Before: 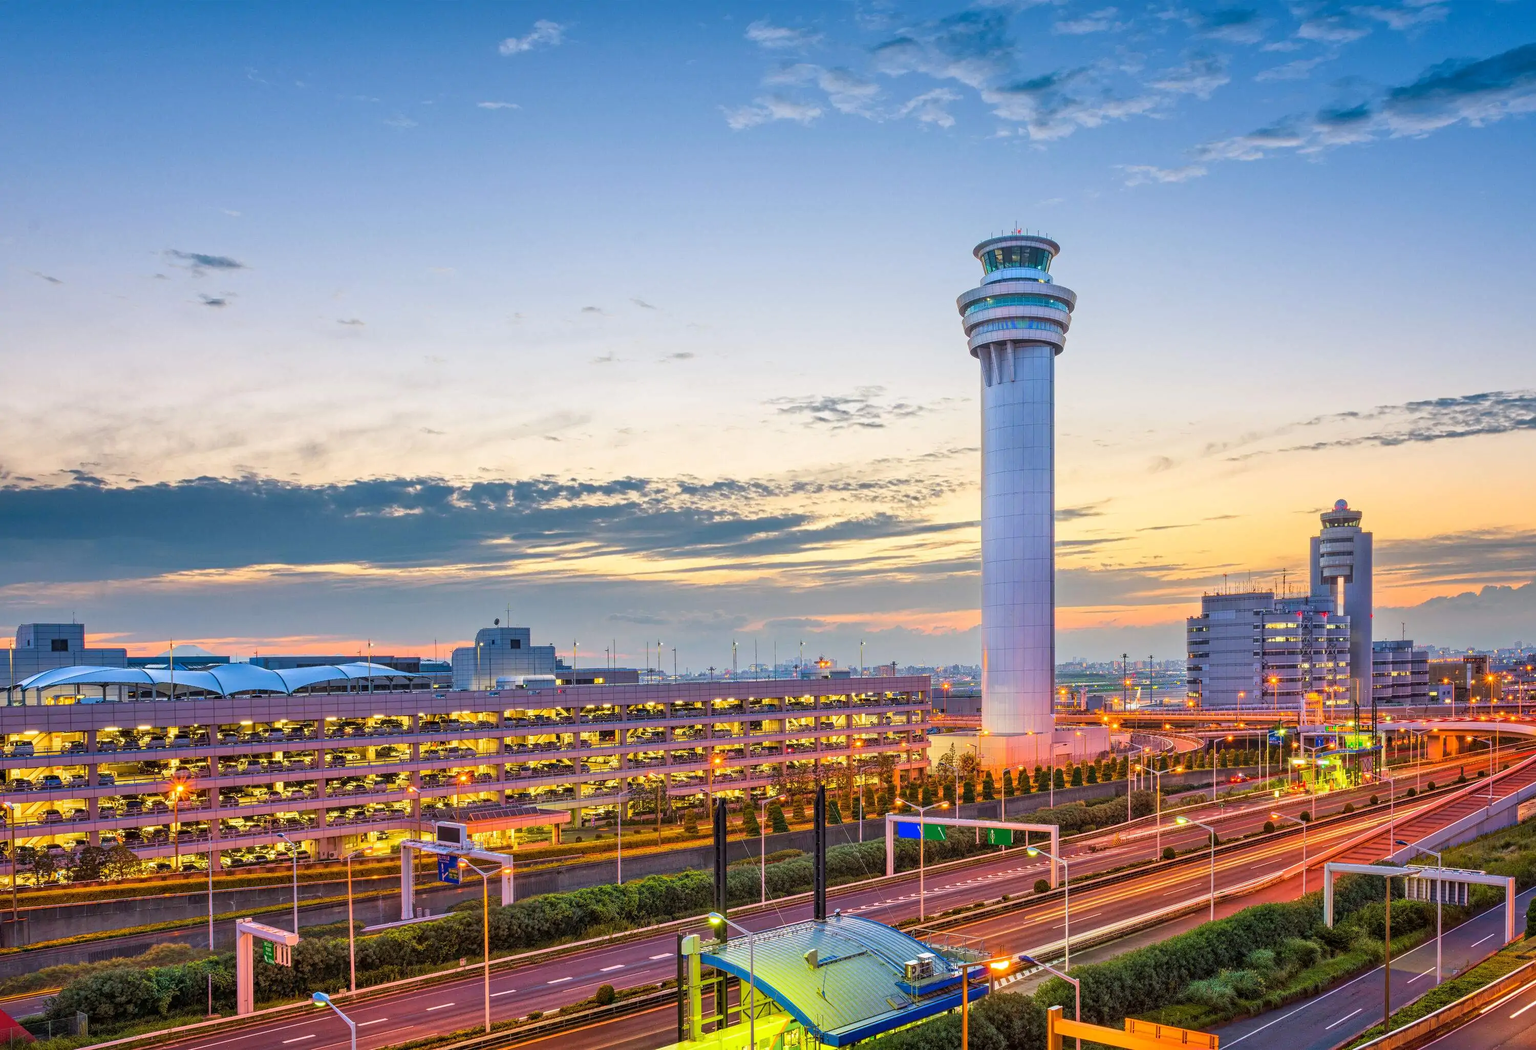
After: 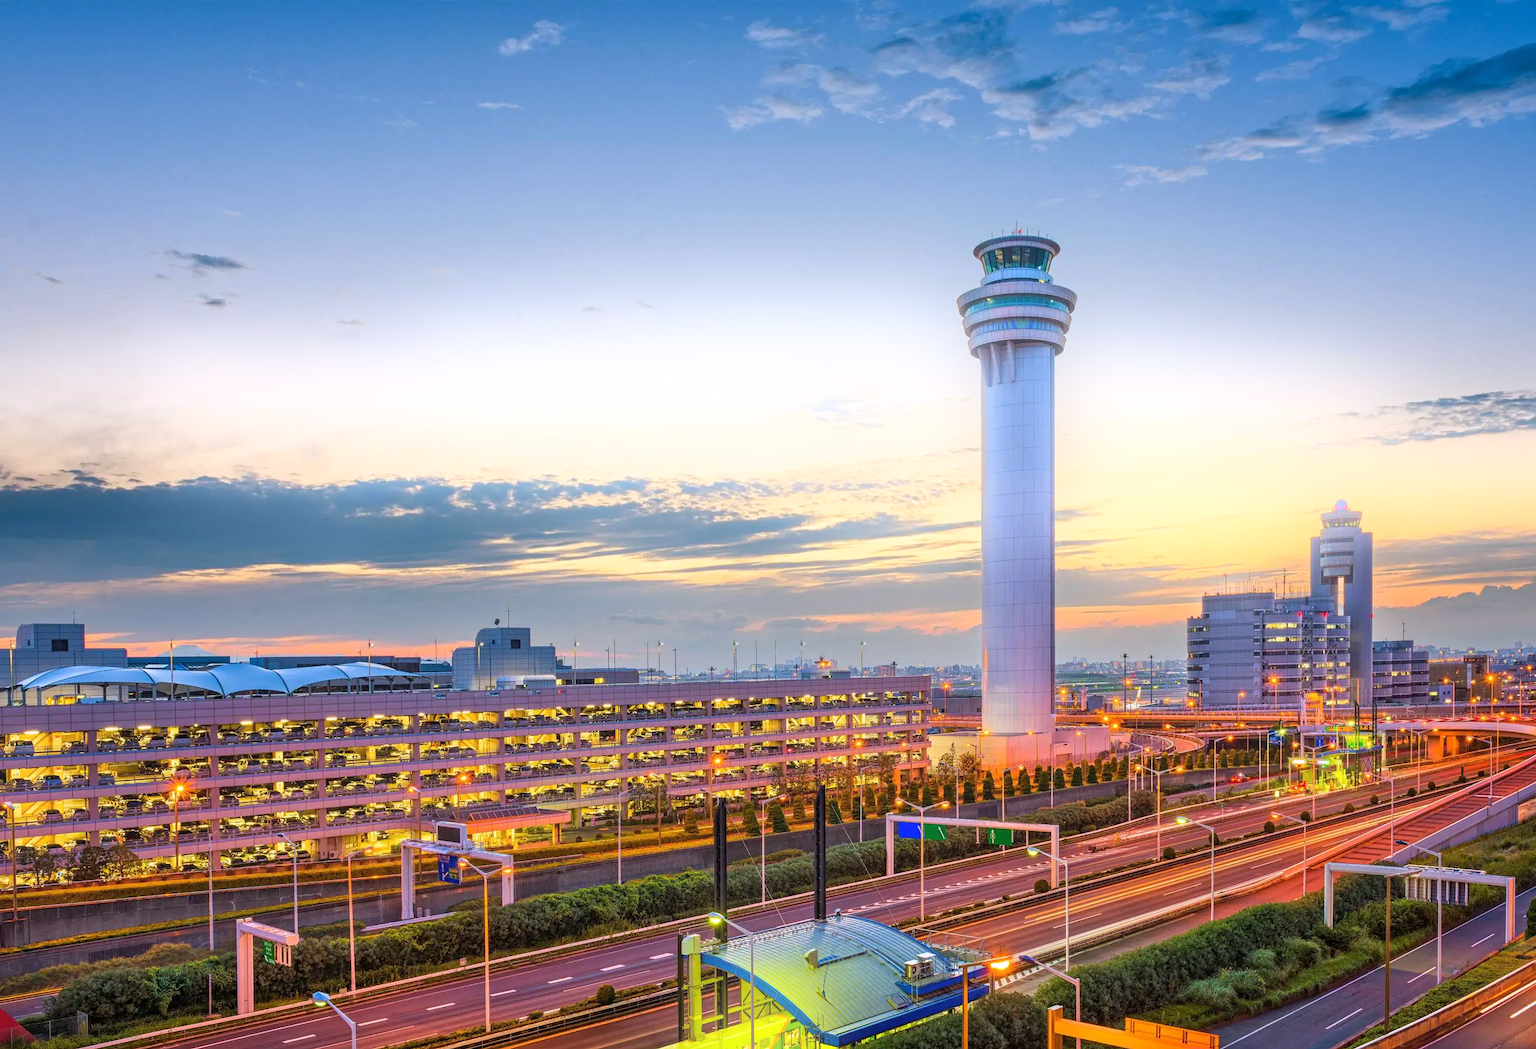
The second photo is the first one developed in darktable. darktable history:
white balance: red 1.004, blue 1.024
bloom: size 16%, threshold 98%, strength 20%
